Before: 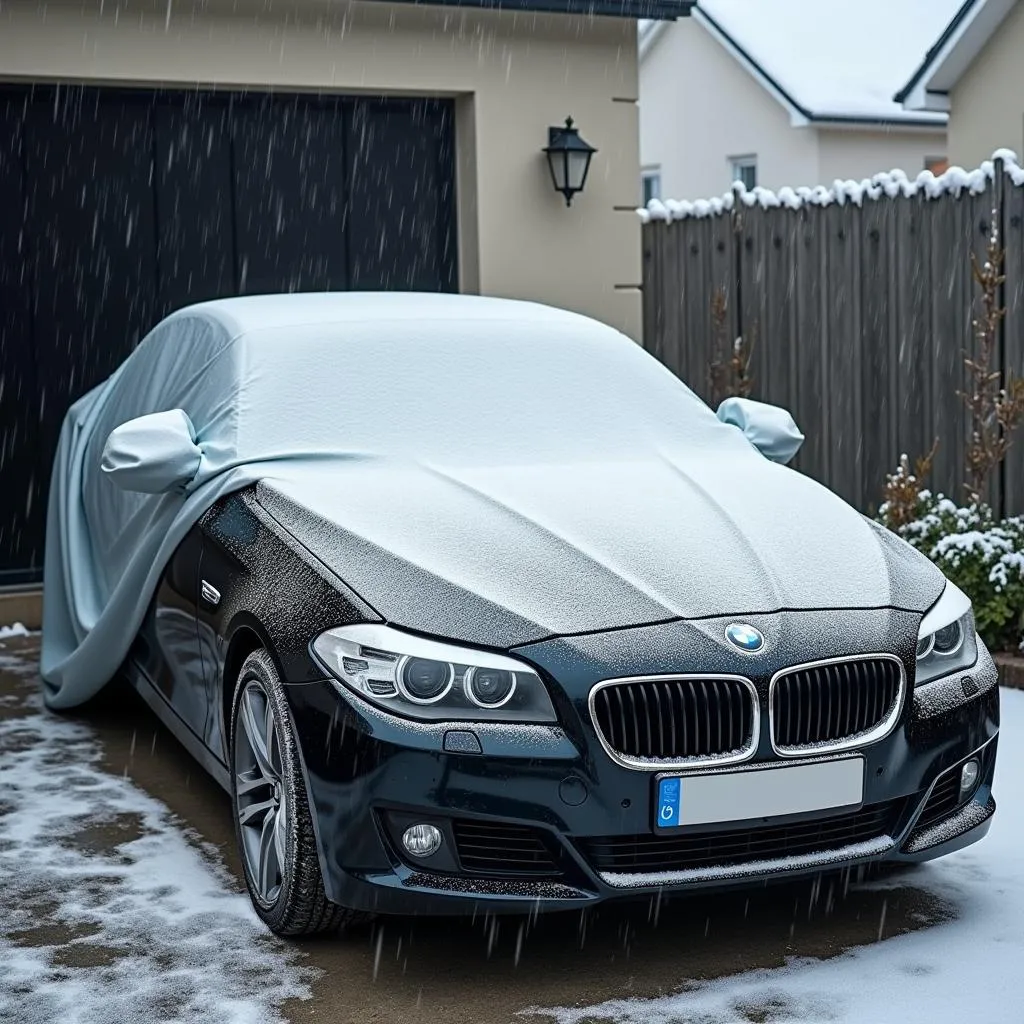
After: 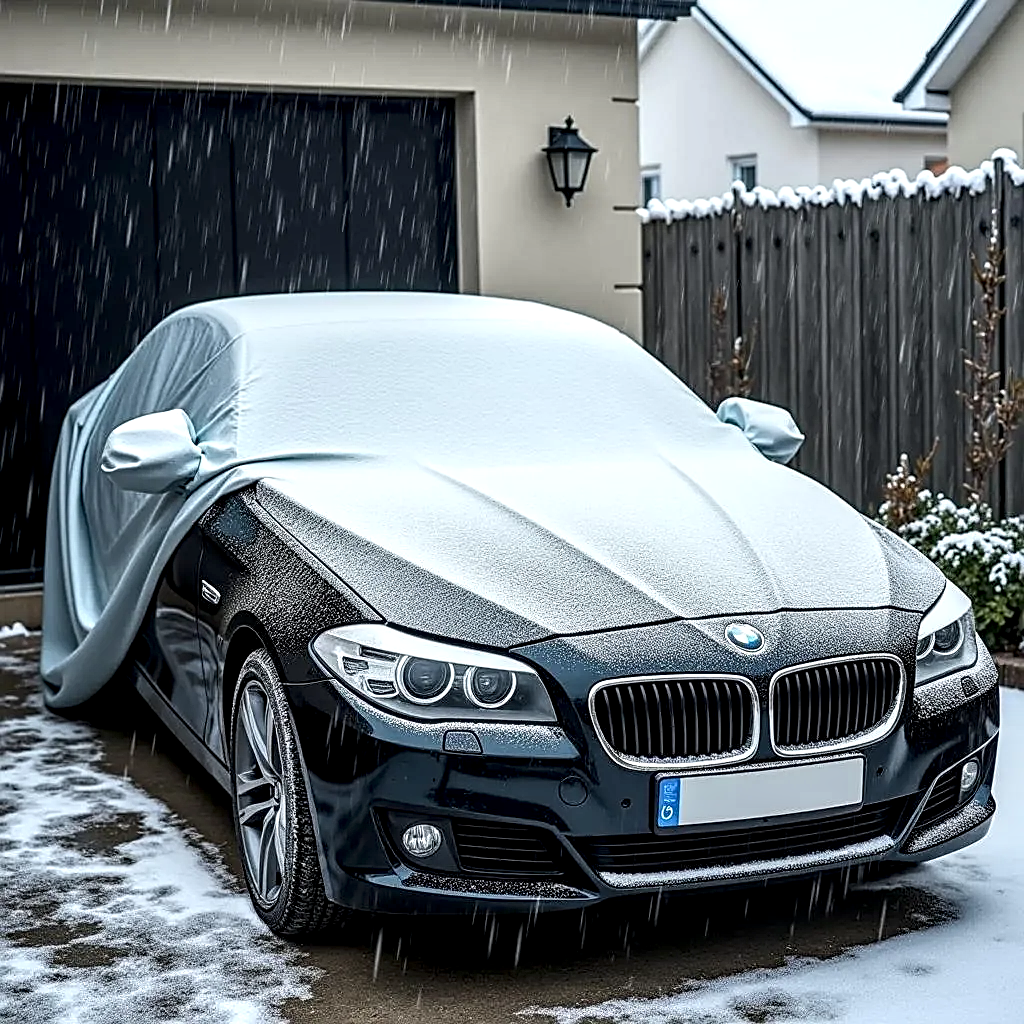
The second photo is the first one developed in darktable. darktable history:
sharpen: amount 0.552
contrast brightness saturation: contrast 0.148, brightness 0.04
local contrast: highlights 60%, shadows 60%, detail 160%
